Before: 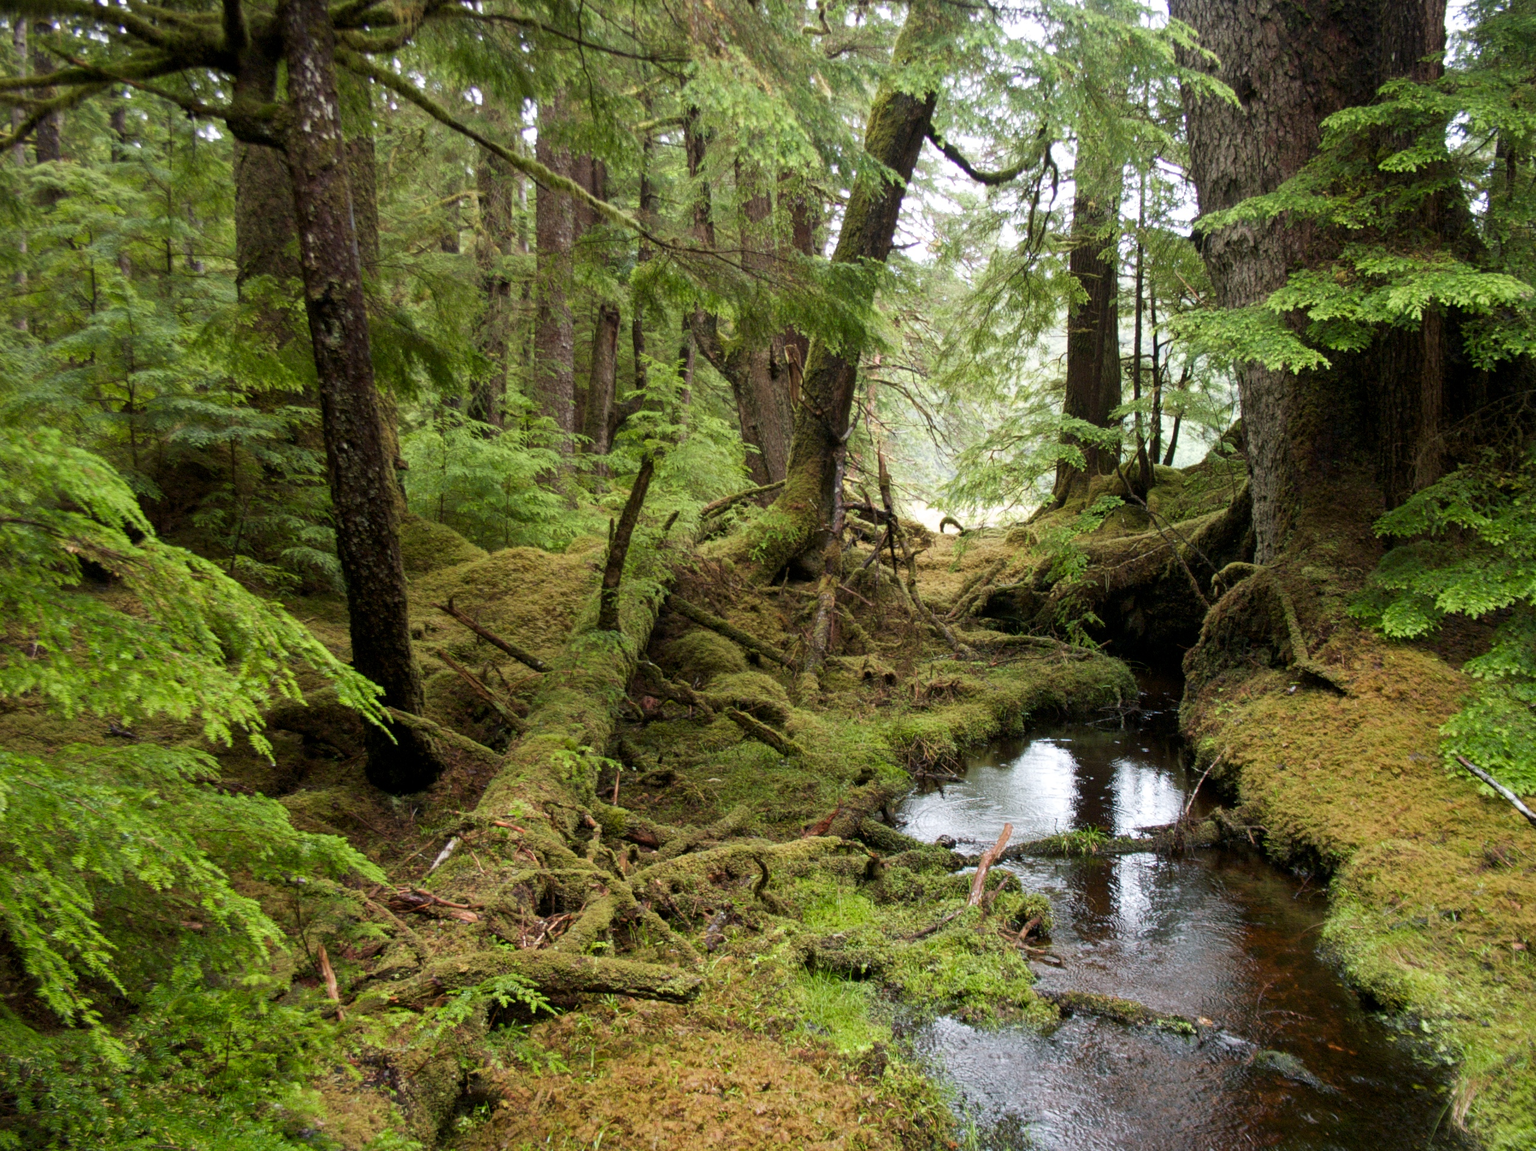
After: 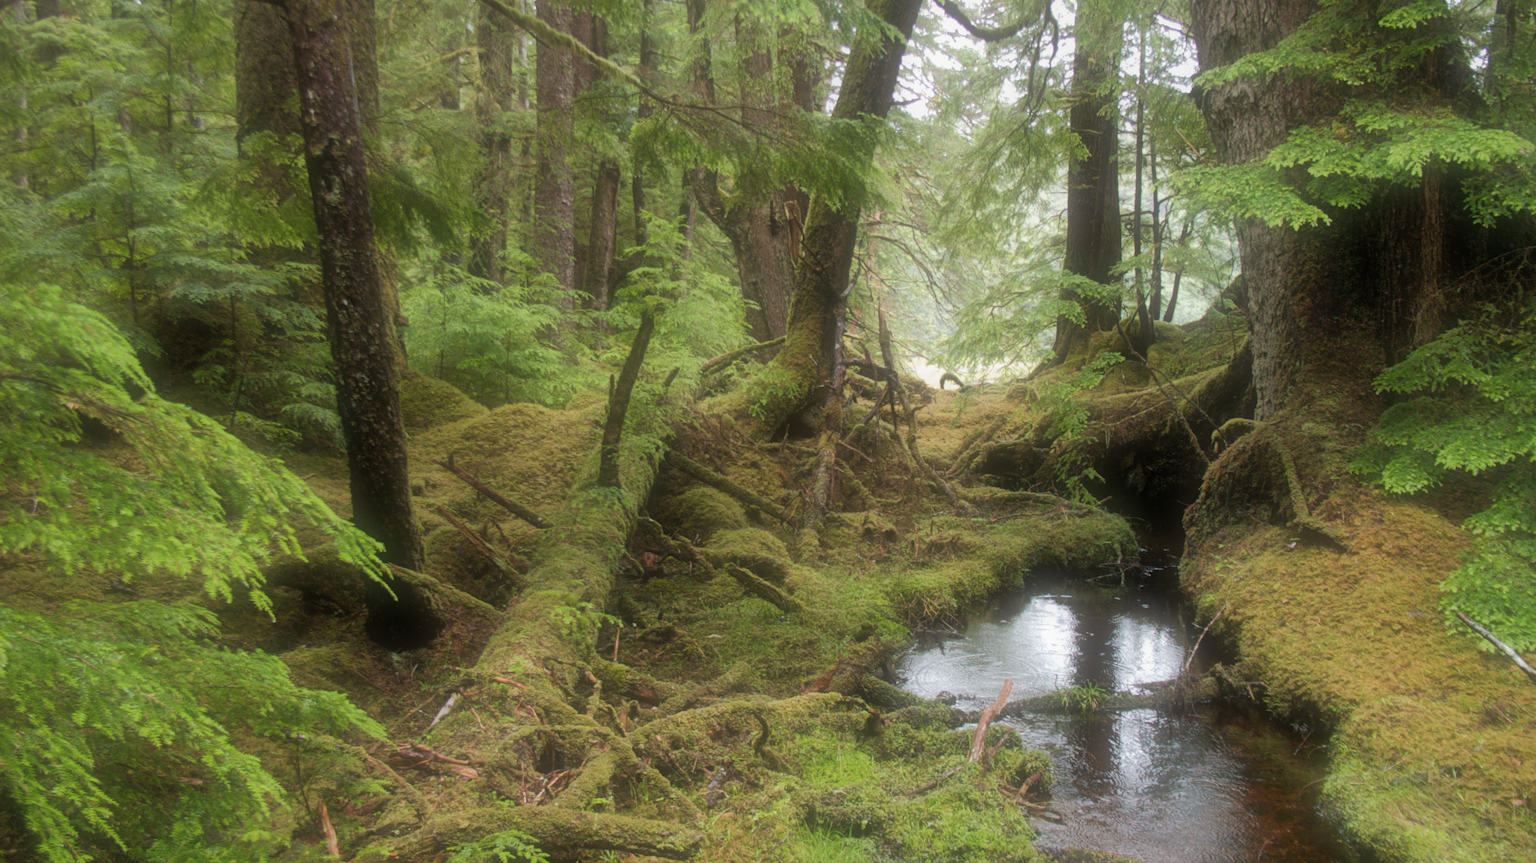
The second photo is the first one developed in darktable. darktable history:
shadows and highlights: shadows 40, highlights -60
soften: size 60.24%, saturation 65.46%, brightness 0.506 EV, mix 25.7%
crop and rotate: top 12.5%, bottom 12.5%
